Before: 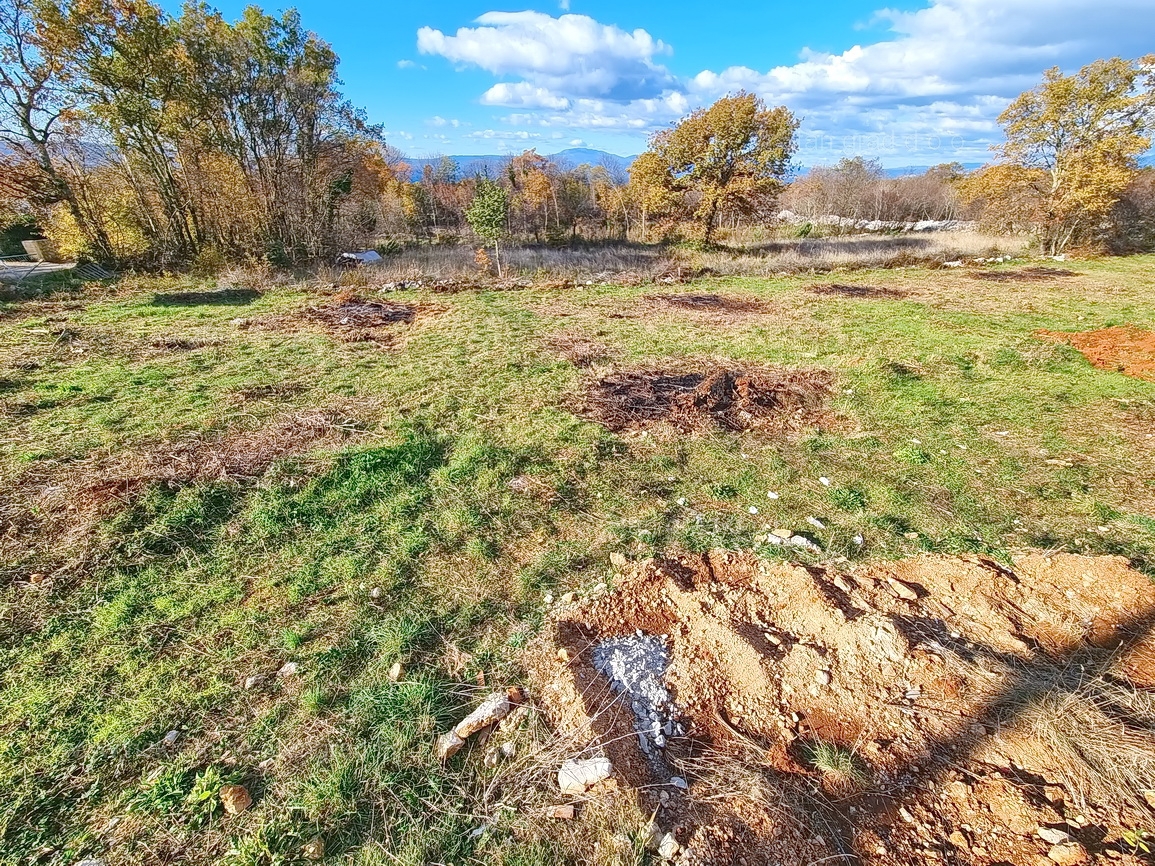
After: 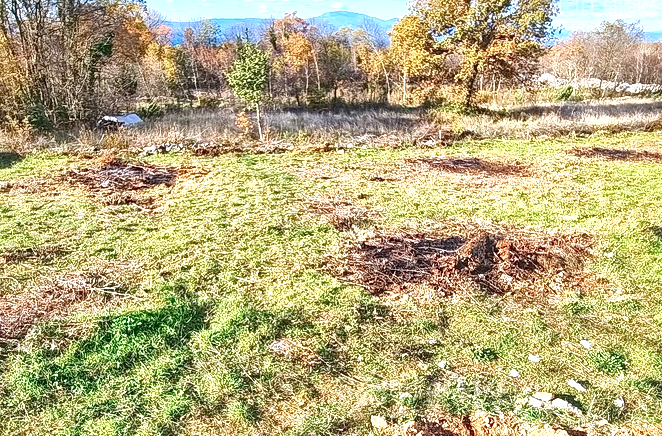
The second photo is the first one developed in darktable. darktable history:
crop: left 20.759%, top 15.824%, right 21.878%, bottom 33.766%
exposure: black level correction 0, exposure 0.693 EV, compensate exposure bias true, compensate highlight preservation false
local contrast: mode bilateral grid, contrast 50, coarseness 49, detail 150%, midtone range 0.2
